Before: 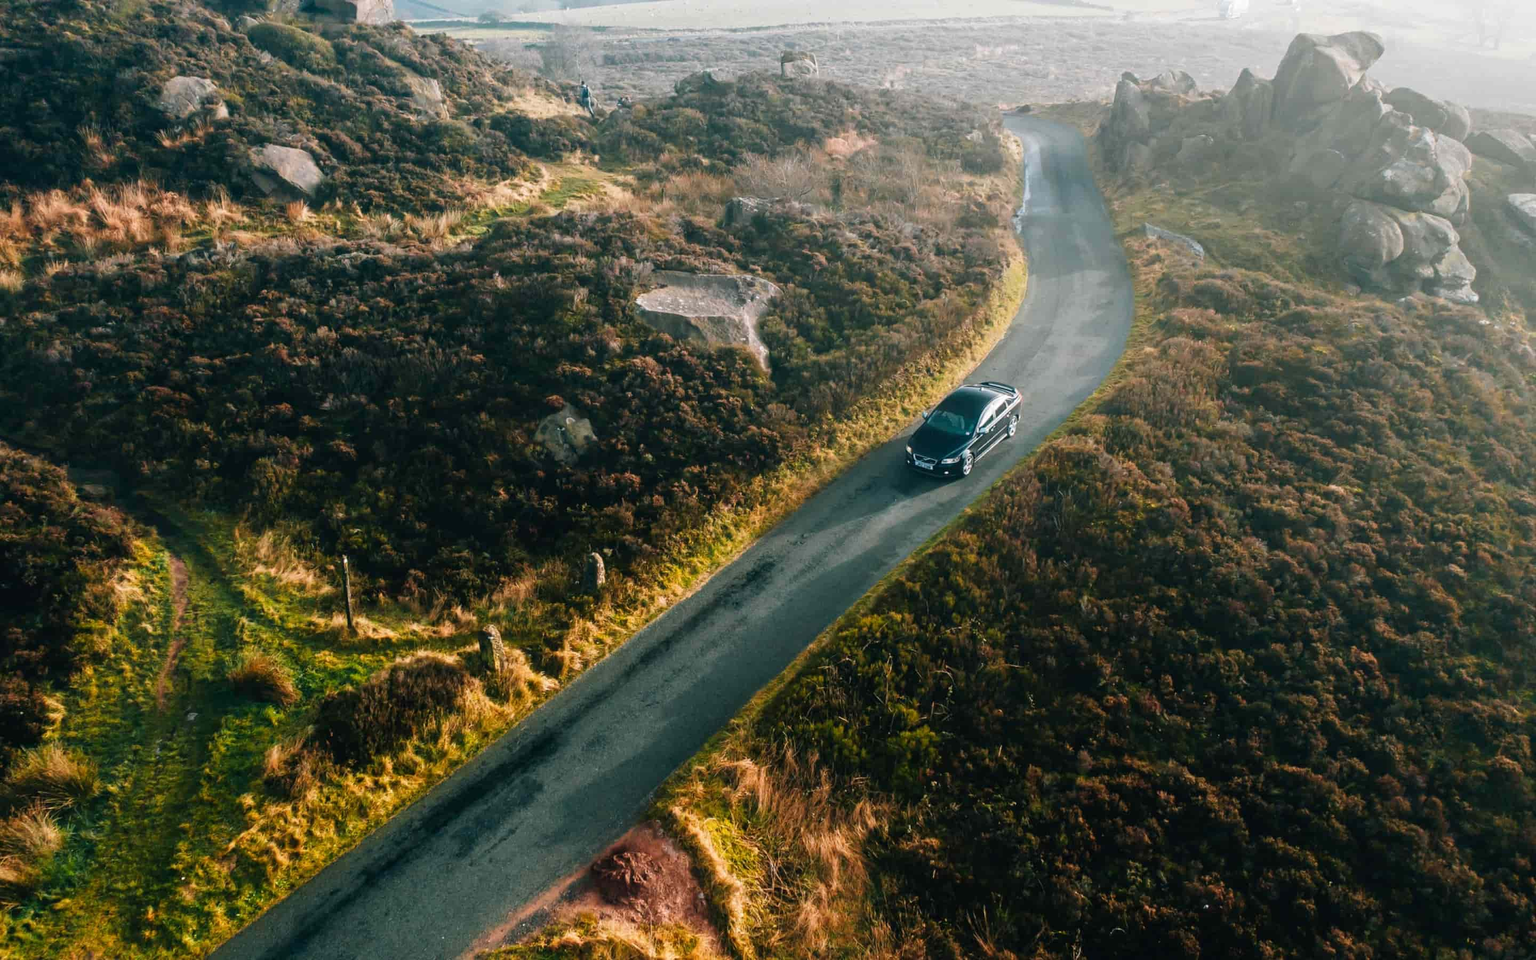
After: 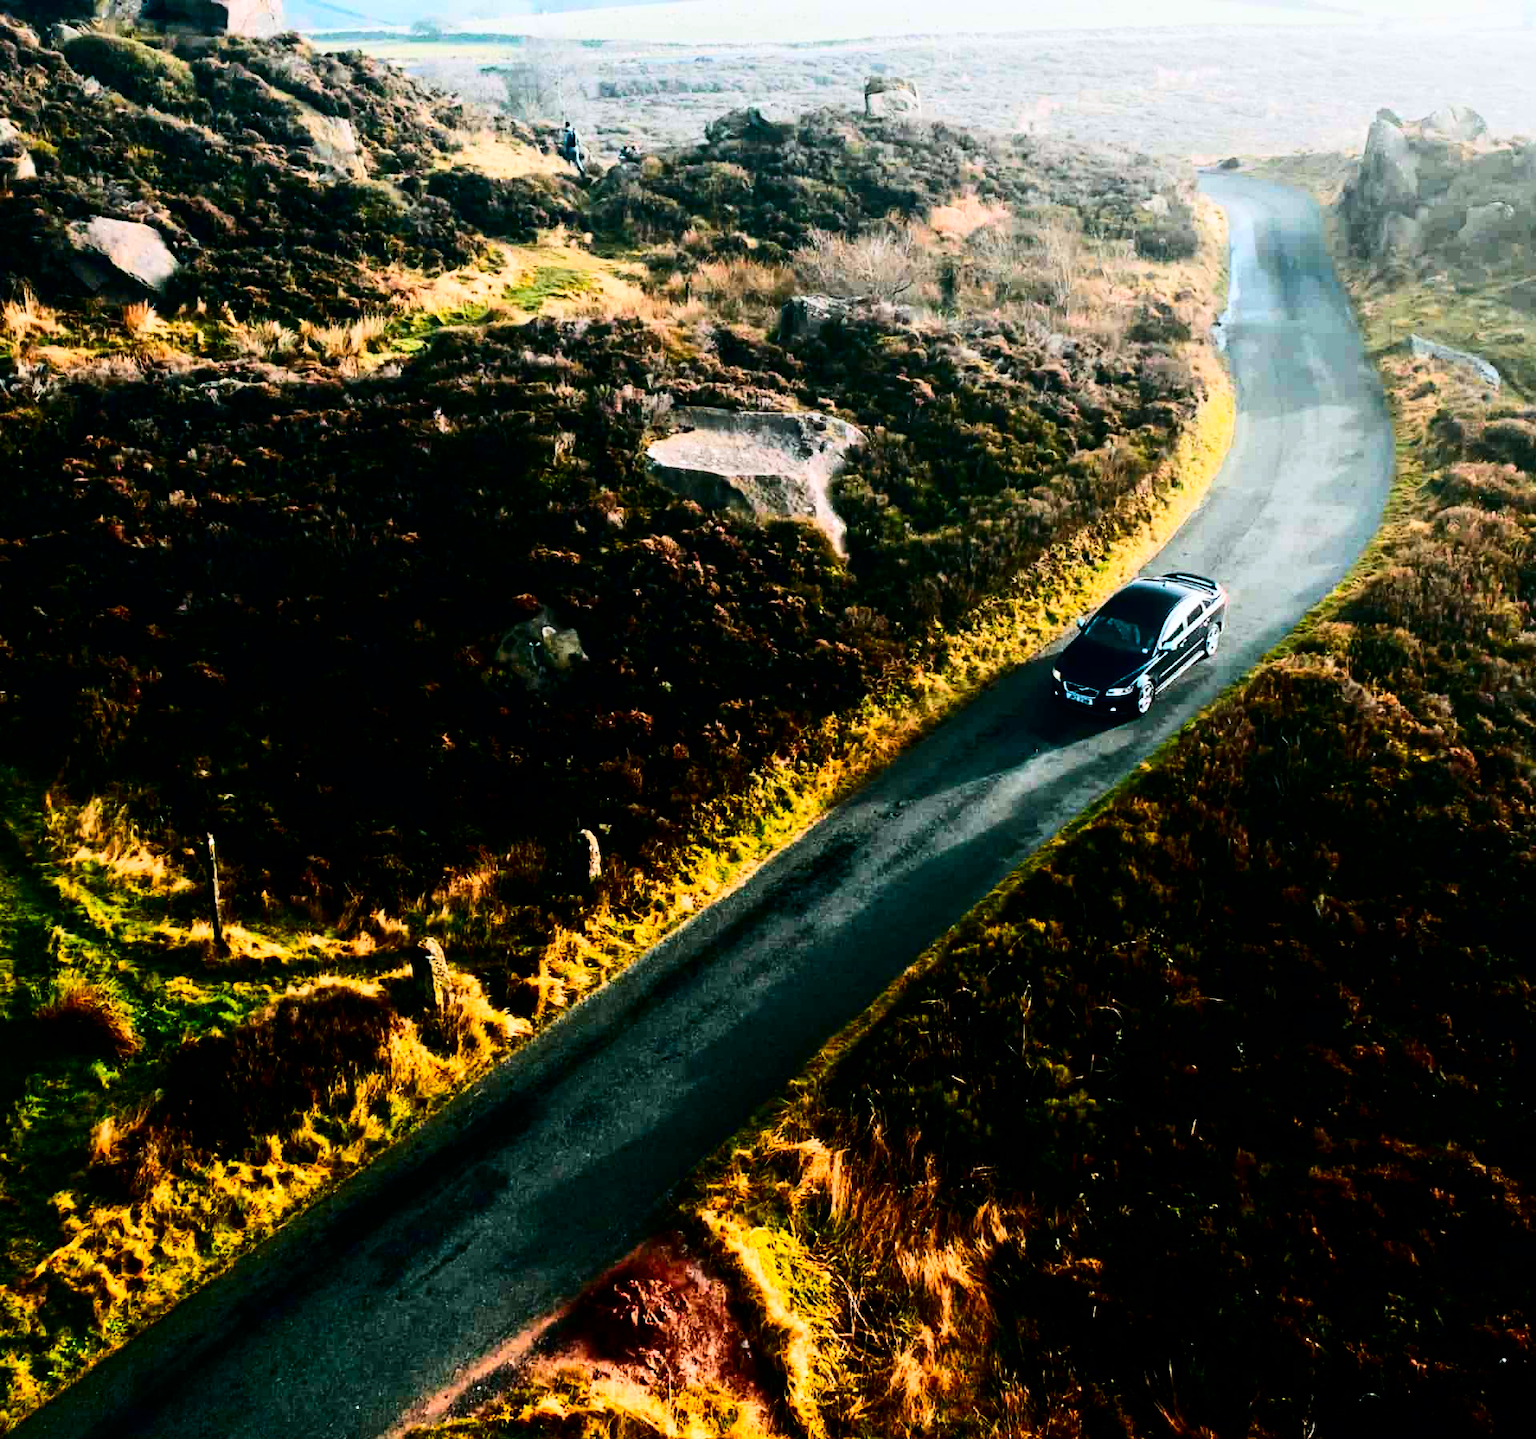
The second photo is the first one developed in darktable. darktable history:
white balance: red 0.982, blue 1.018
crop and rotate: left 13.342%, right 19.991%
contrast brightness saturation: contrast 0.09, brightness -0.59, saturation 0.17
rgb curve: curves: ch0 [(0, 0) (0.21, 0.15) (0.24, 0.21) (0.5, 0.75) (0.75, 0.96) (0.89, 0.99) (1, 1)]; ch1 [(0, 0.02) (0.21, 0.13) (0.25, 0.2) (0.5, 0.67) (0.75, 0.9) (0.89, 0.97) (1, 1)]; ch2 [(0, 0.02) (0.21, 0.13) (0.25, 0.2) (0.5, 0.67) (0.75, 0.9) (0.89, 0.97) (1, 1)], compensate middle gray true
color balance: output saturation 110%
